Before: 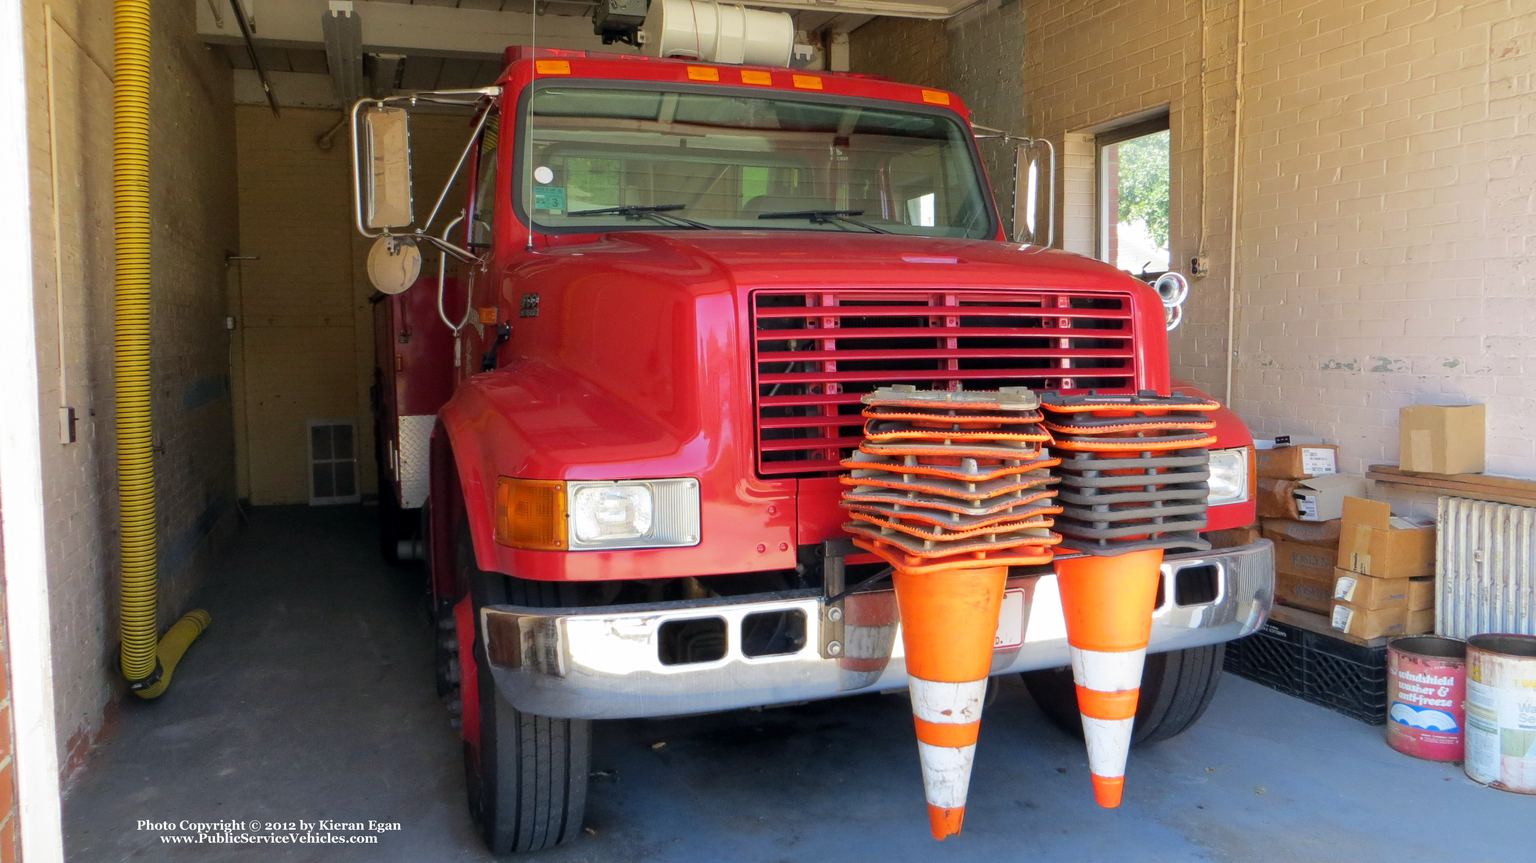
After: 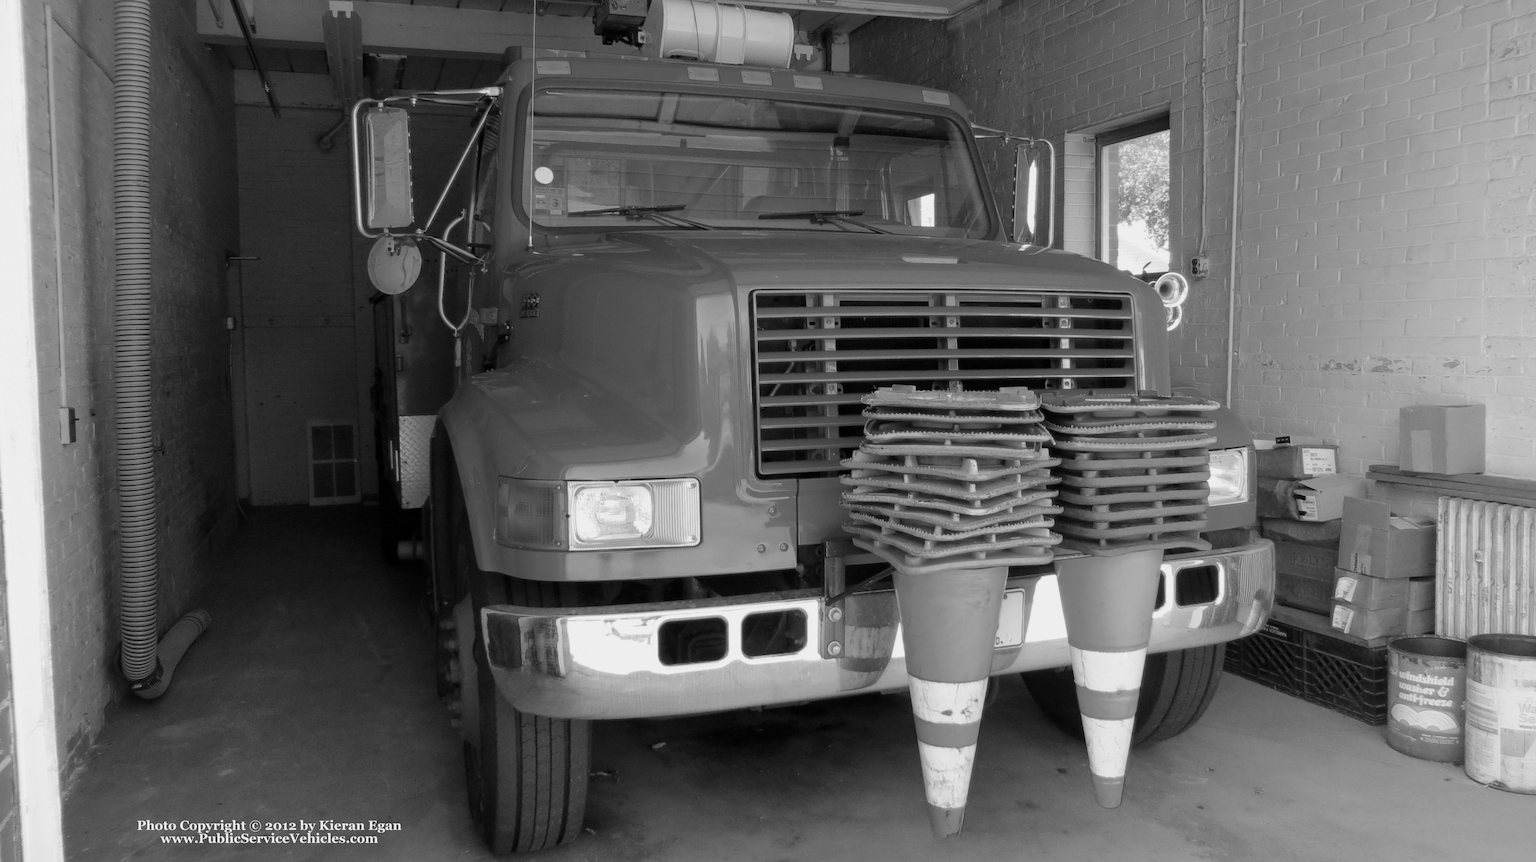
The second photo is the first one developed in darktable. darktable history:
color calibration: output gray [0.246, 0.254, 0.501, 0], illuminant same as pipeline (D50), adaptation XYZ, x 0.346, y 0.359, temperature 5020.39 K
base curve: curves: ch0 [(0, 0) (0.472, 0.455) (1, 1)], preserve colors none
exposure: exposure -0.061 EV, compensate highlight preservation false
